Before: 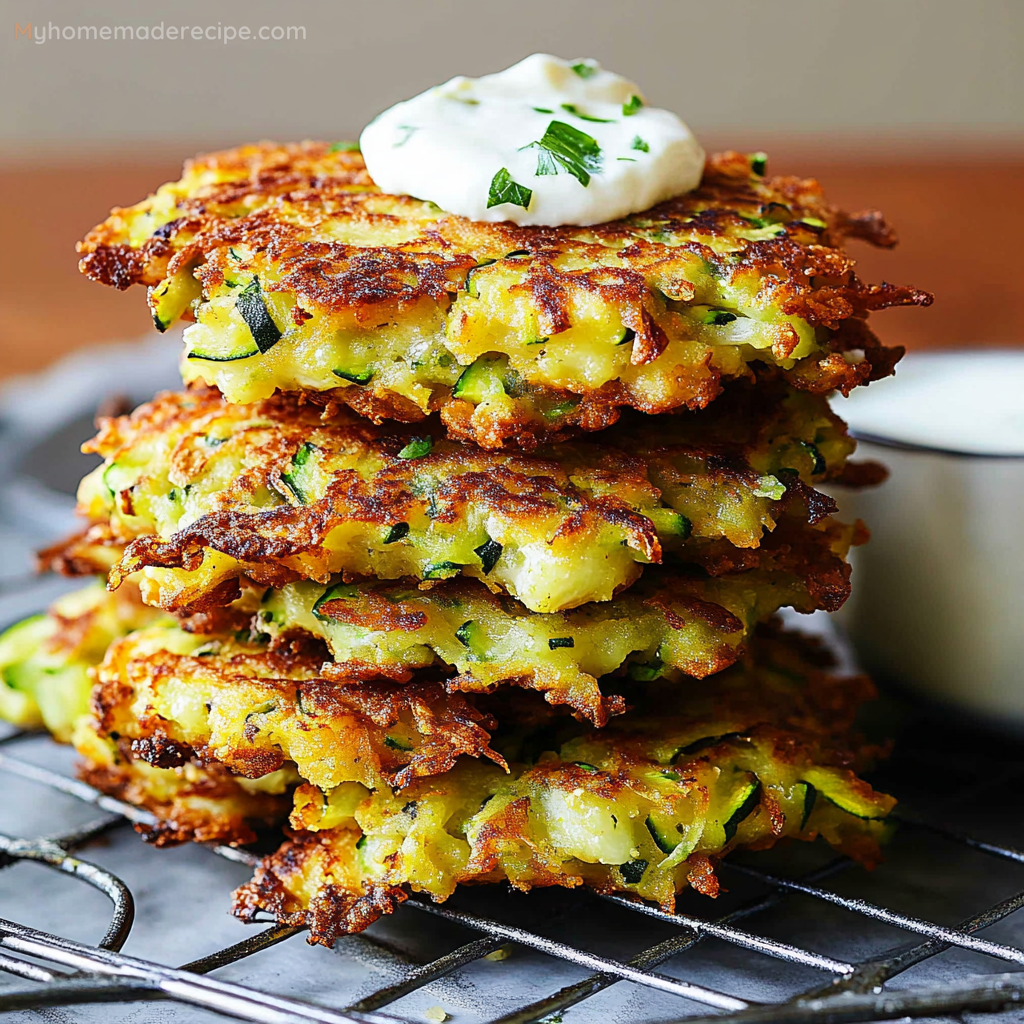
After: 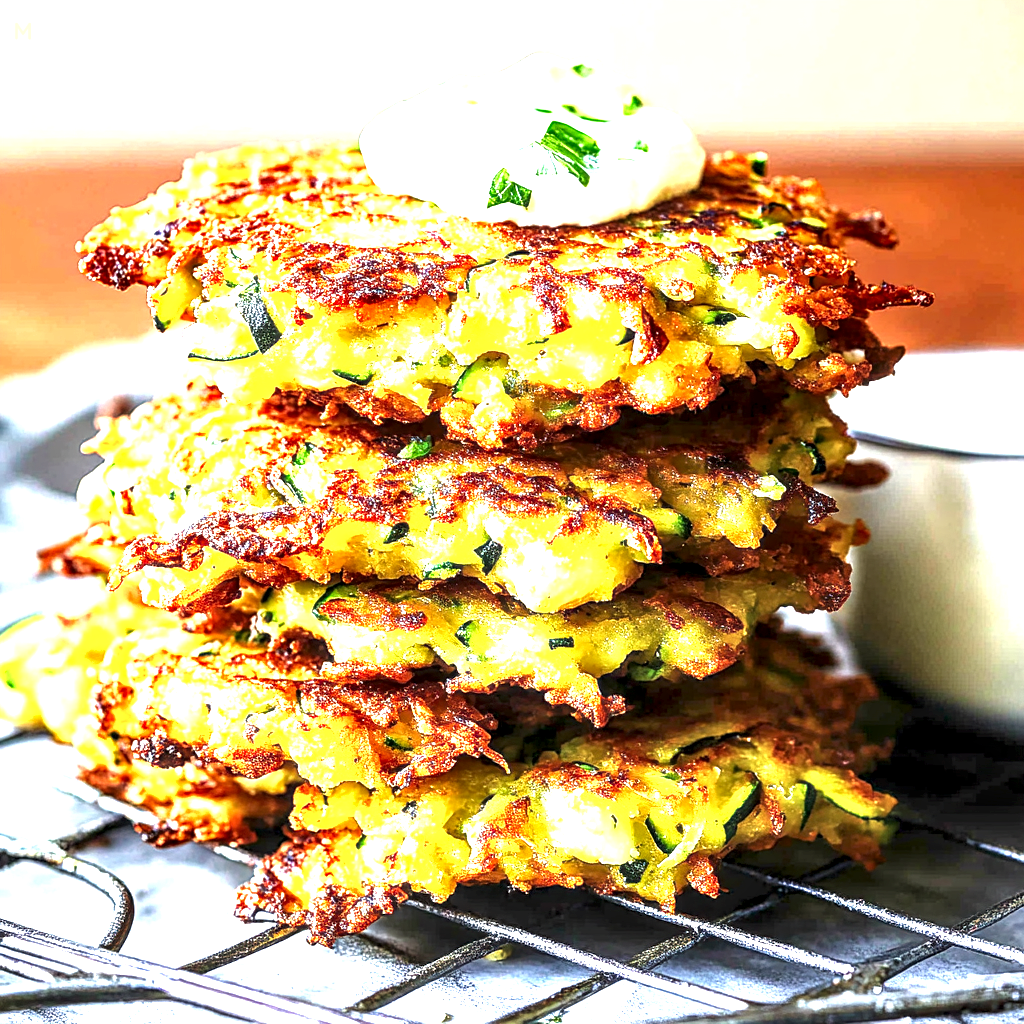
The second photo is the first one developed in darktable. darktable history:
local contrast: highlights 64%, shadows 53%, detail 169%, midtone range 0.511
exposure: black level correction 0, exposure 1.879 EV, compensate highlight preservation false
shadows and highlights: shadows 25.6, highlights -23.39
